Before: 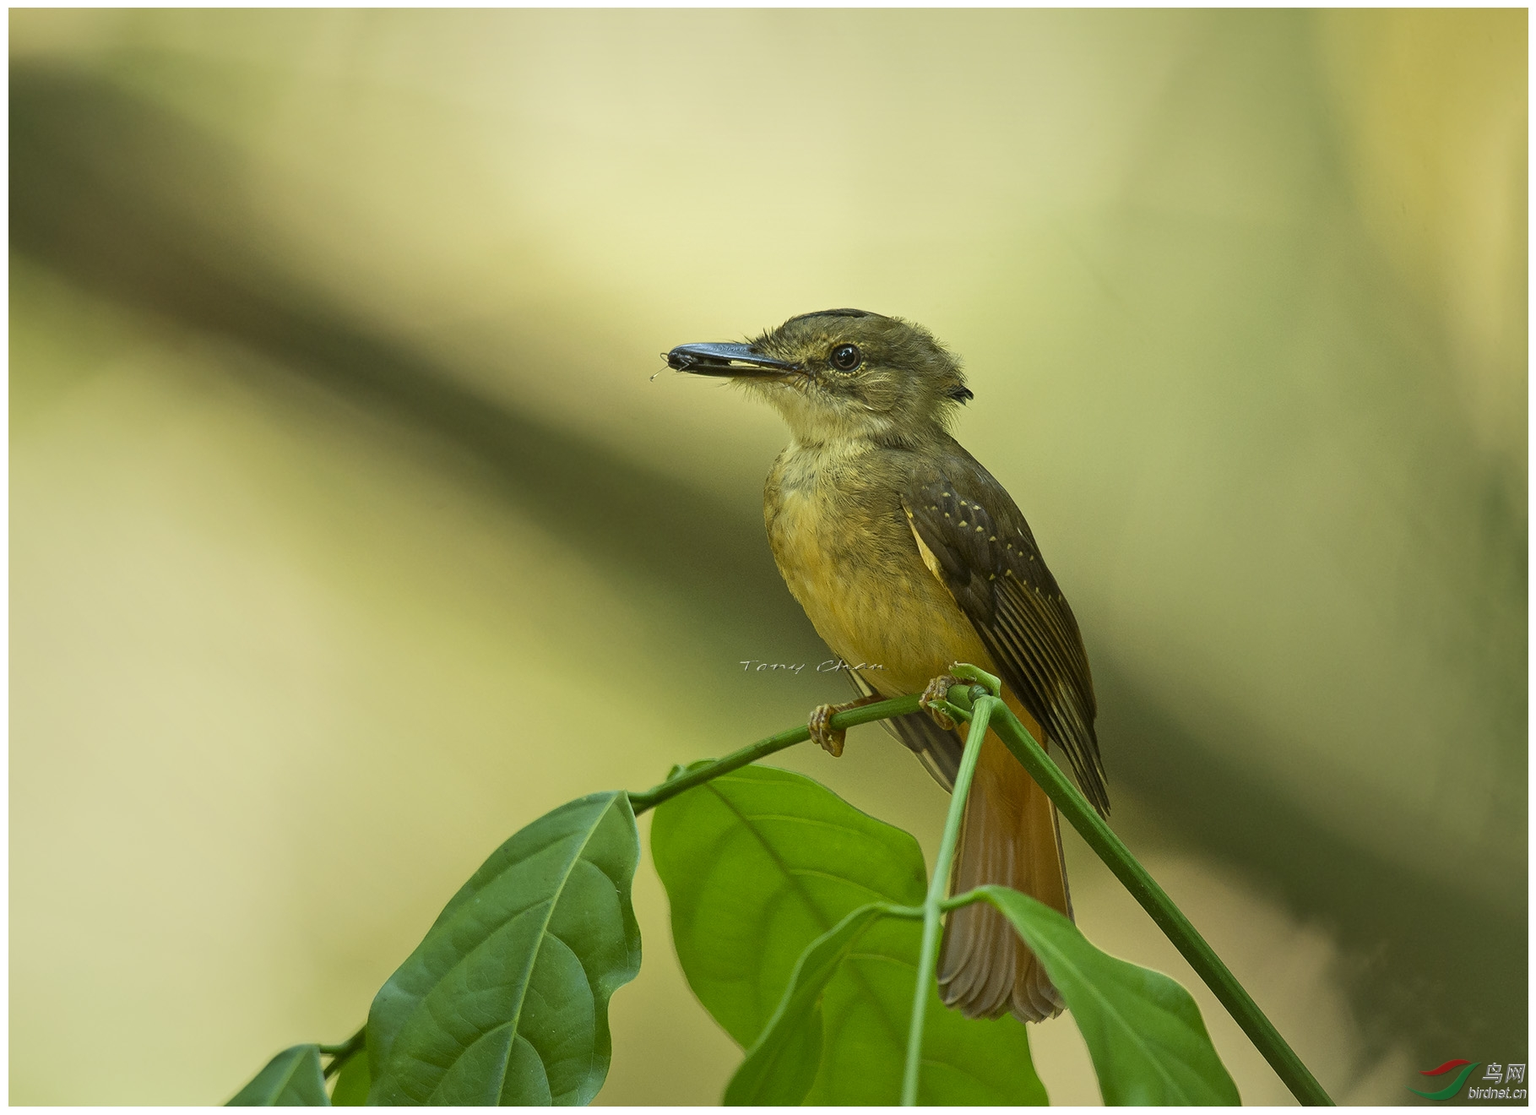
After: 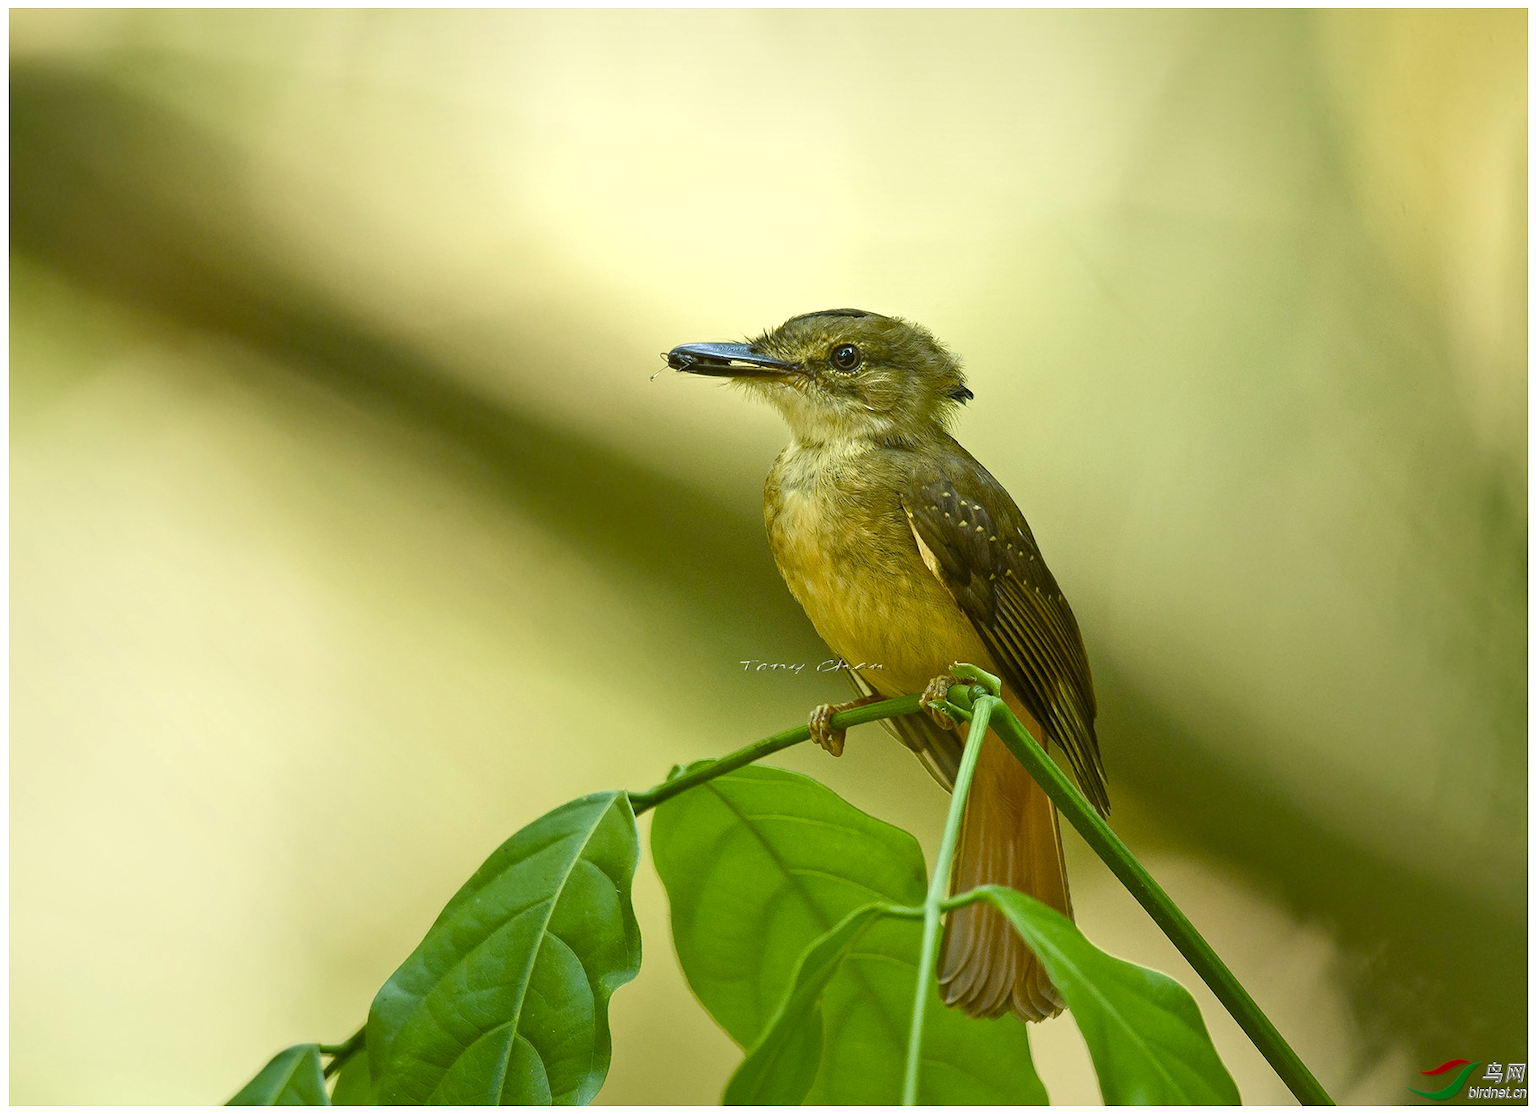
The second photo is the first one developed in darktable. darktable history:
color balance rgb: perceptual saturation grading › global saturation 25.52%, perceptual saturation grading › highlights -50.511%, perceptual saturation grading › shadows 30.943%, perceptual brilliance grading › global brilliance 11.571%, global vibrance 15.187%
